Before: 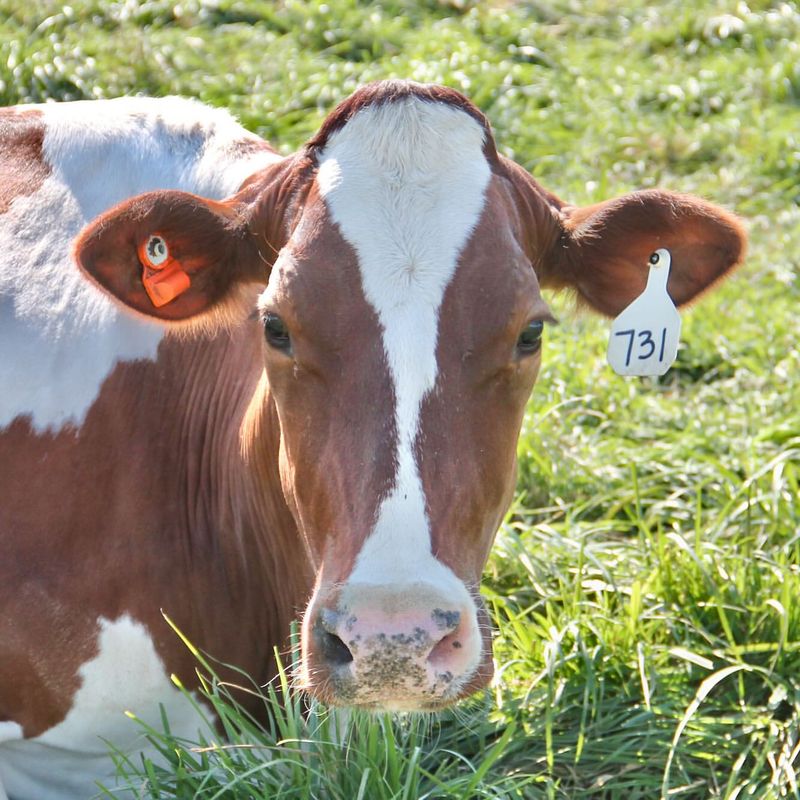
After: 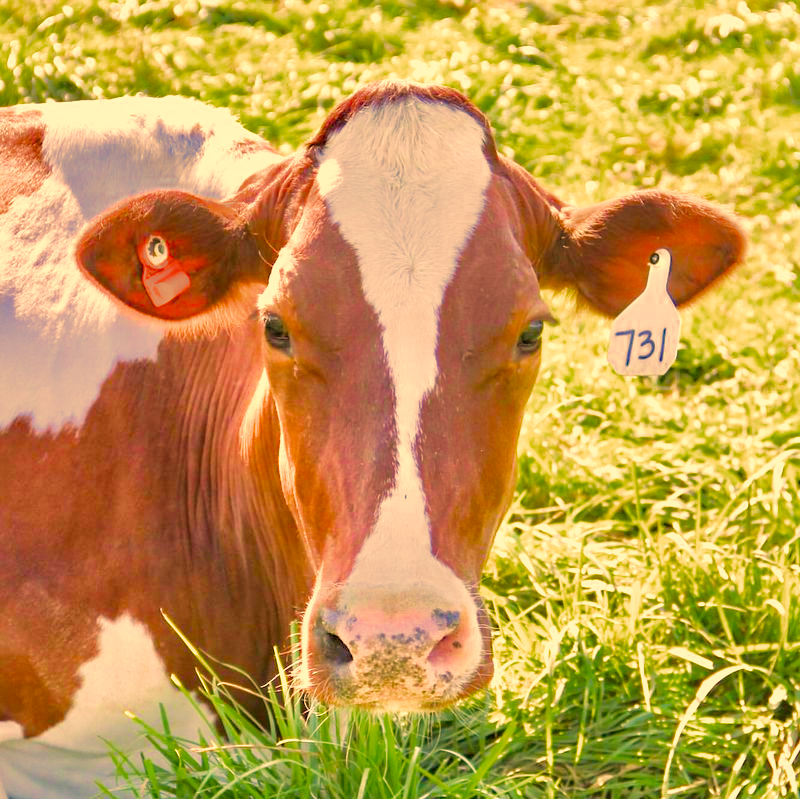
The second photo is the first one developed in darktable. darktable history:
exposure: black level correction -0.001, exposure 0.08 EV, compensate highlight preservation false
filmic rgb: middle gray luminance 9.23%, black relative exposure -10.55 EV, white relative exposure 3.45 EV, threshold 6 EV, target black luminance 0%, hardness 5.98, latitude 59.69%, contrast 1.087, highlights saturation mix 5%, shadows ↔ highlights balance 29.23%, add noise in highlights 0, color science v3 (2019), use custom middle-gray values true, iterations of high-quality reconstruction 0, contrast in highlights soft, enable highlight reconstruction true
color balance rgb: linear chroma grading › global chroma 15%, perceptual saturation grading › global saturation 30%
haze removal: compatibility mode true, adaptive false
velvia: on, module defaults
color correction: highlights a* 17.94, highlights b* 35.39, shadows a* 1.48, shadows b* 6.42, saturation 1.01
crop: bottom 0.071%
shadows and highlights: shadows 40, highlights -60
